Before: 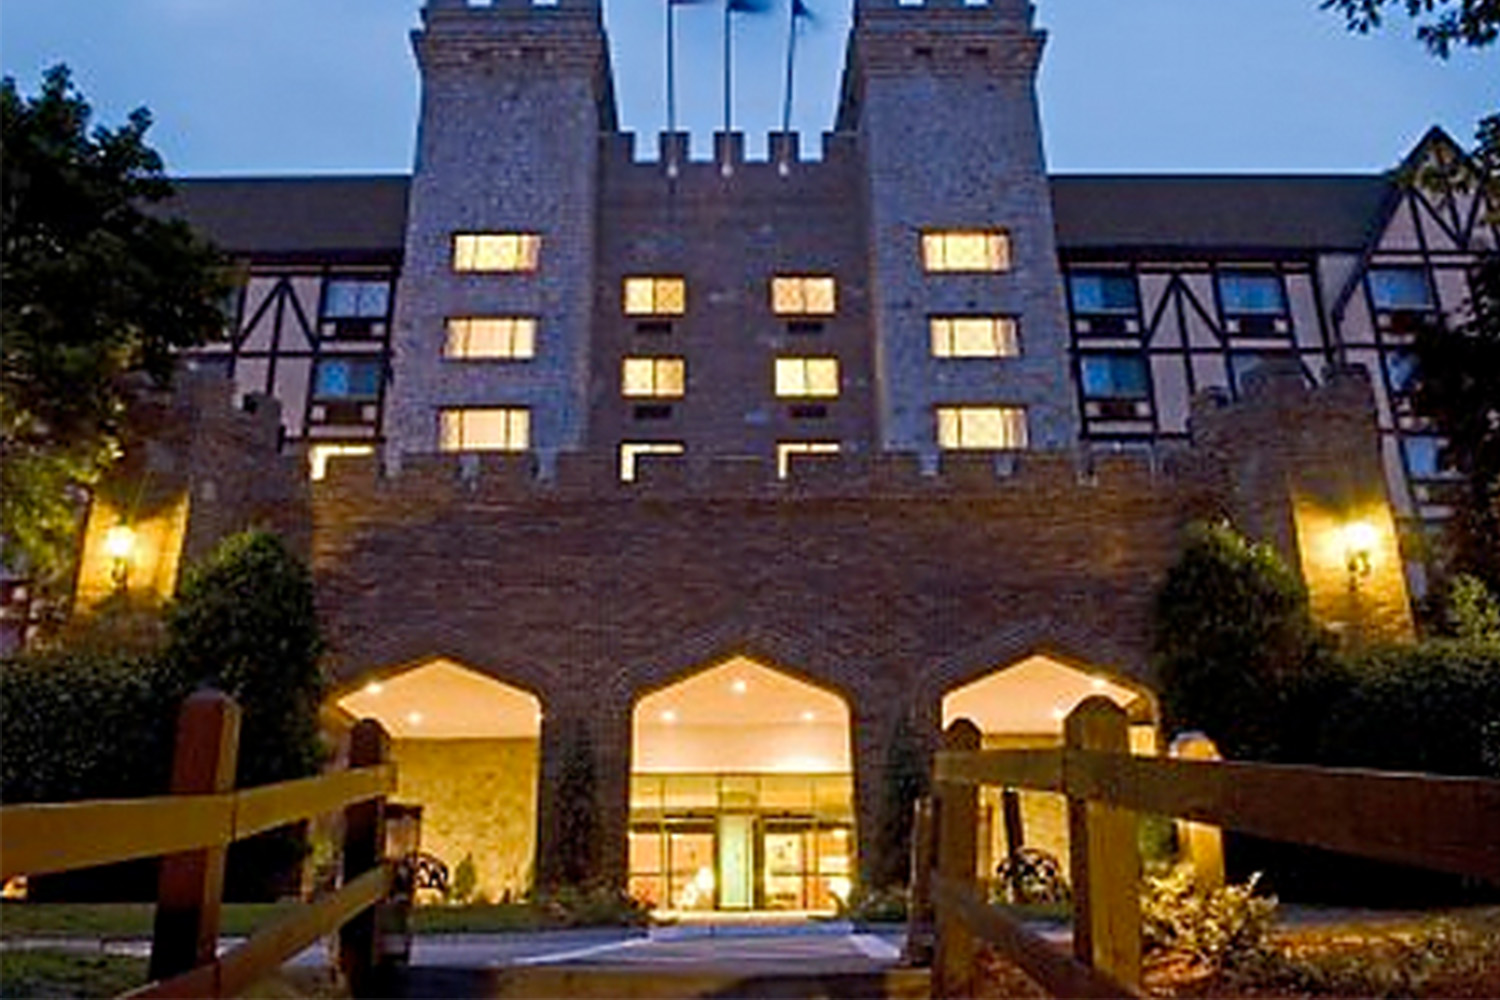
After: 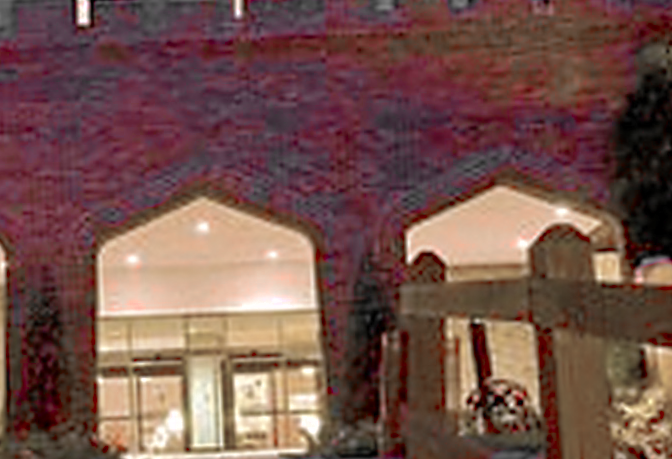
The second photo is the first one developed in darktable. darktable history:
white balance: red 1.05, blue 1.072
rotate and perspective: rotation -2°, crop left 0.022, crop right 0.978, crop top 0.049, crop bottom 0.951
color zones: curves: ch1 [(0, 0.831) (0.08, 0.771) (0.157, 0.268) (0.241, 0.207) (0.562, -0.005) (0.714, -0.013) (0.876, 0.01) (1, 0.831)]
sharpen: radius 2.883, amount 0.868, threshold 47.523
crop: left 35.976%, top 45.819%, right 18.162%, bottom 5.807%
shadows and highlights: on, module defaults
